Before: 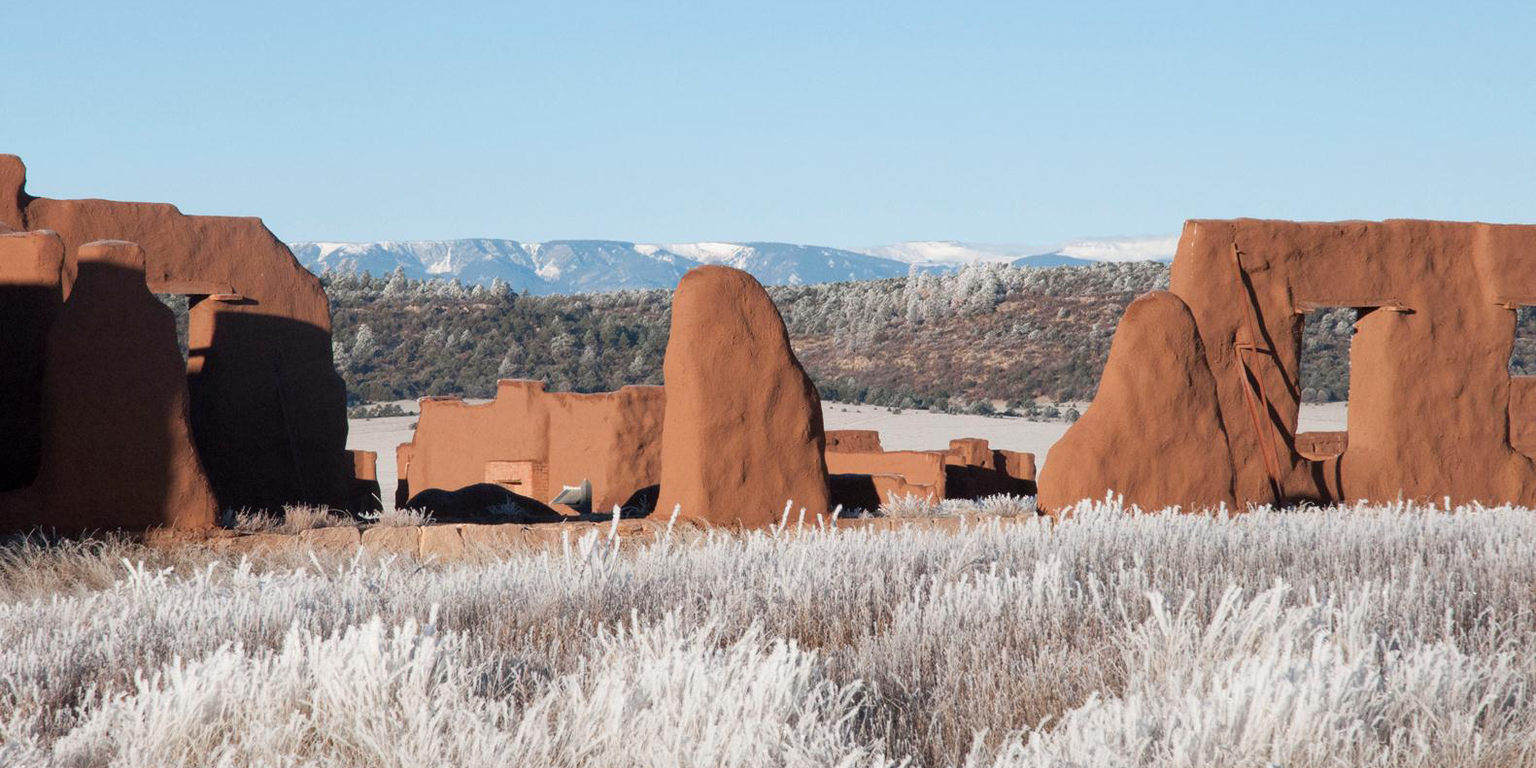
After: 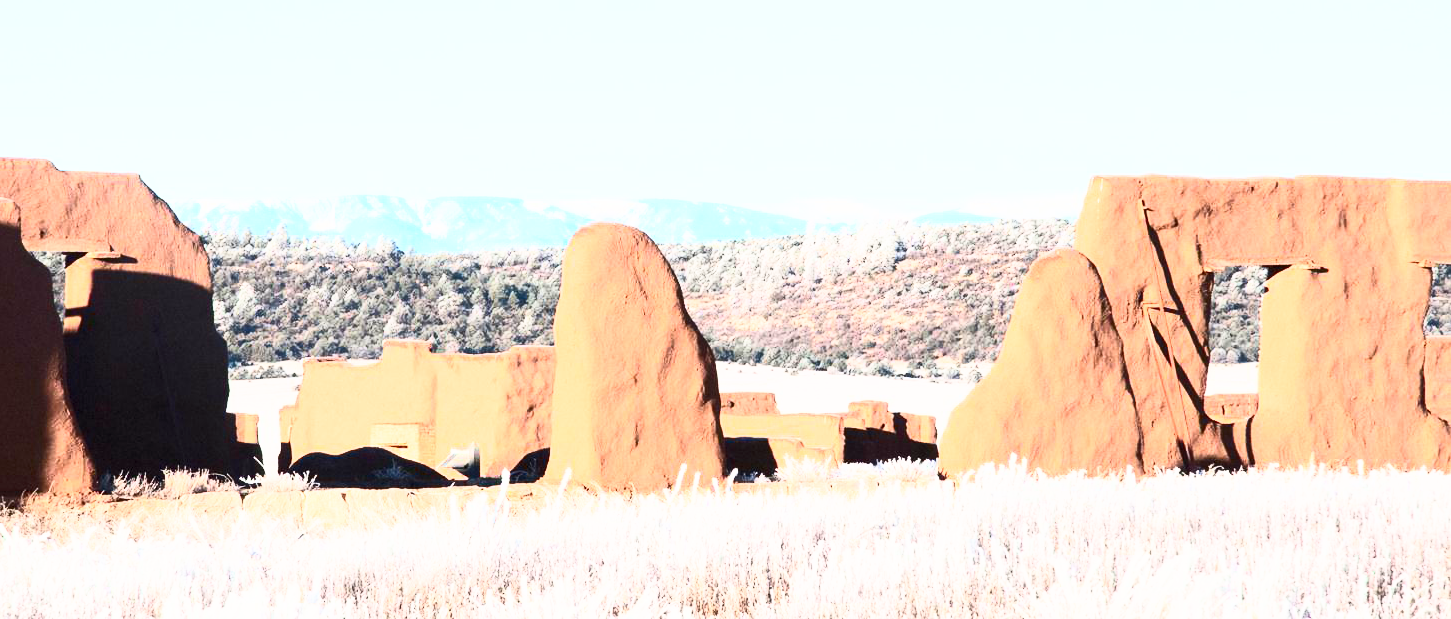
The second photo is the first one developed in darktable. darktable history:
crop: left 8.17%, top 6.528%, bottom 15.199%
contrast brightness saturation: contrast 0.617, brightness 0.344, saturation 0.145
base curve: curves: ch0 [(0, 0) (0.088, 0.125) (0.176, 0.251) (0.354, 0.501) (0.613, 0.749) (1, 0.877)], preserve colors none
exposure: black level correction 0.001, exposure 0.498 EV, compensate highlight preservation false
